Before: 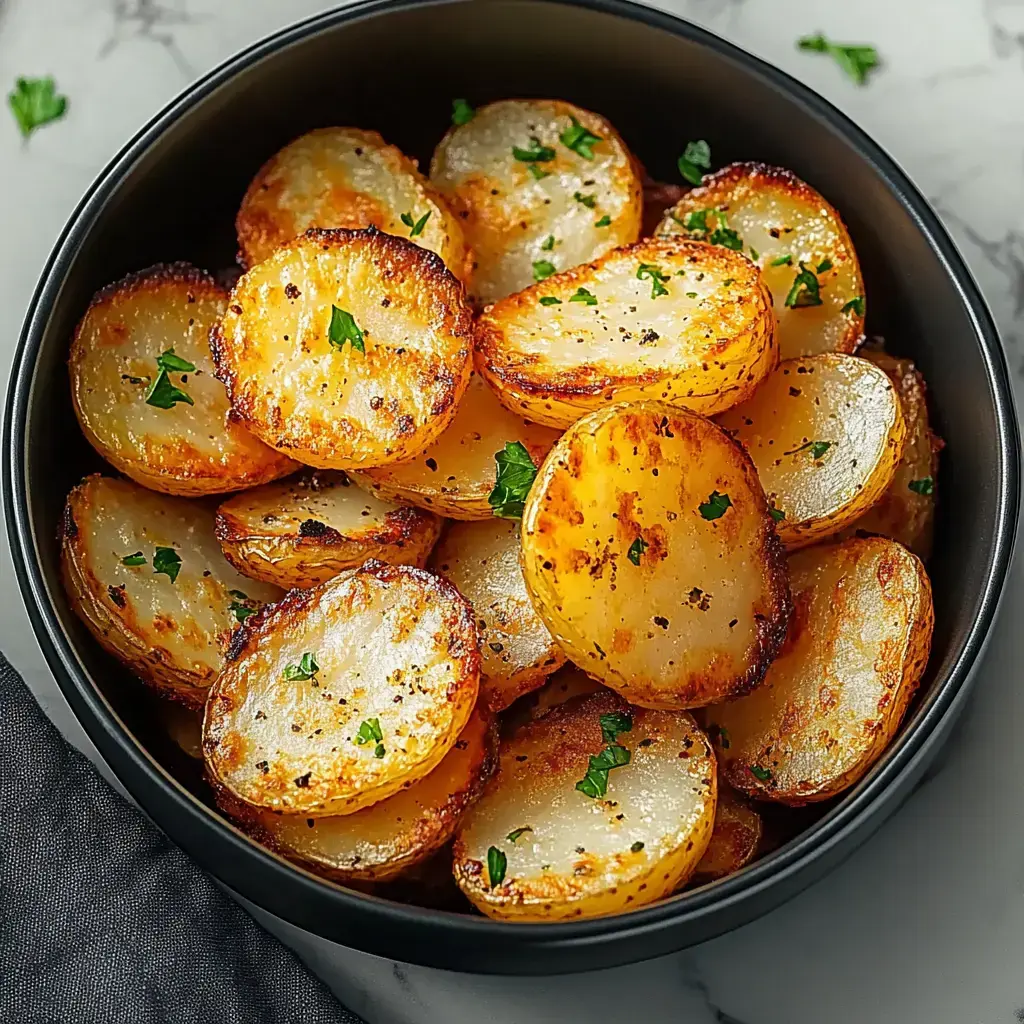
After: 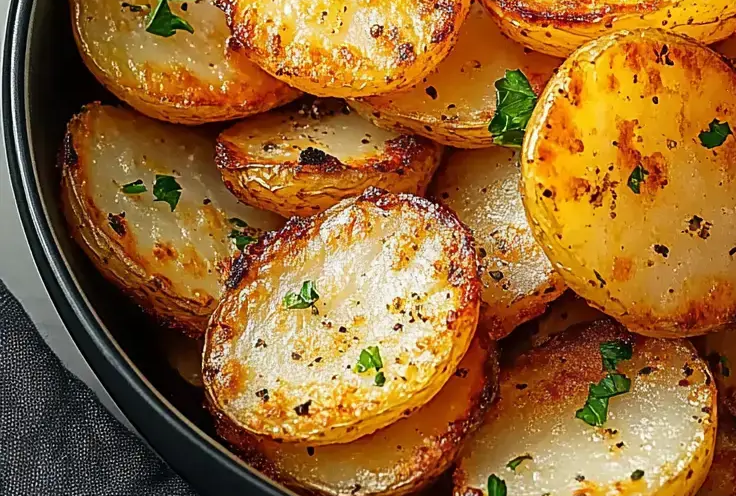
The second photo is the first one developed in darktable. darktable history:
crop: top 36.391%, right 28.117%, bottom 15.116%
